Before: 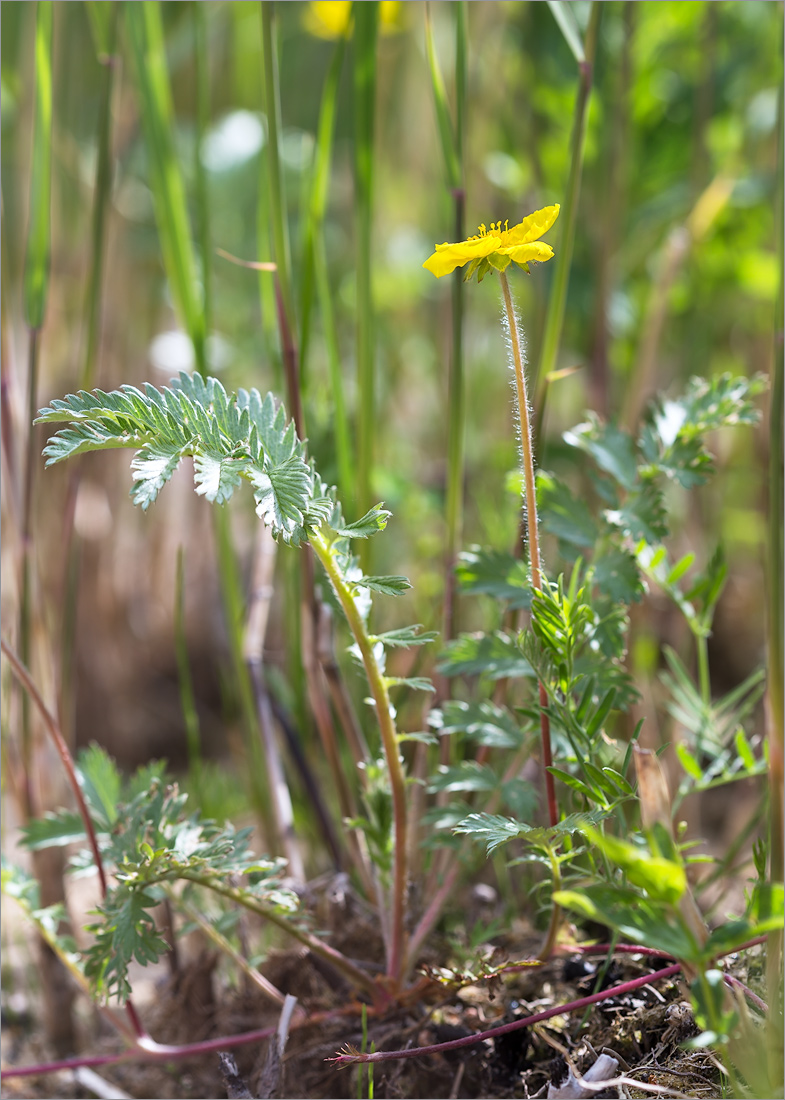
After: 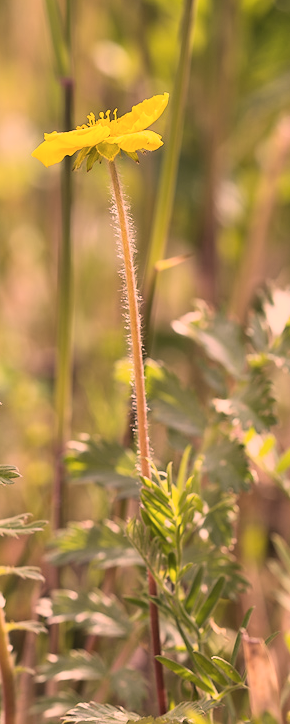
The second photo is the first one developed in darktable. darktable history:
crop and rotate: left 49.861%, top 10.113%, right 13.196%, bottom 24.014%
color correction: highlights a* 39.69, highlights b* 39.55, saturation 0.694
tone curve: curves: ch0 [(0, 0.012) (0.052, 0.04) (0.107, 0.086) (0.269, 0.266) (0.471, 0.503) (0.731, 0.771) (0.921, 0.909) (0.999, 0.951)]; ch1 [(0, 0) (0.339, 0.298) (0.402, 0.363) (0.444, 0.415) (0.485, 0.469) (0.494, 0.493) (0.504, 0.501) (0.525, 0.534) (0.555, 0.593) (0.594, 0.648) (1, 1)]; ch2 [(0, 0) (0.48, 0.48) (0.504, 0.5) (0.535, 0.557) (0.581, 0.623) (0.649, 0.683) (0.824, 0.815) (1, 1)], color space Lab, linked channels, preserve colors none
